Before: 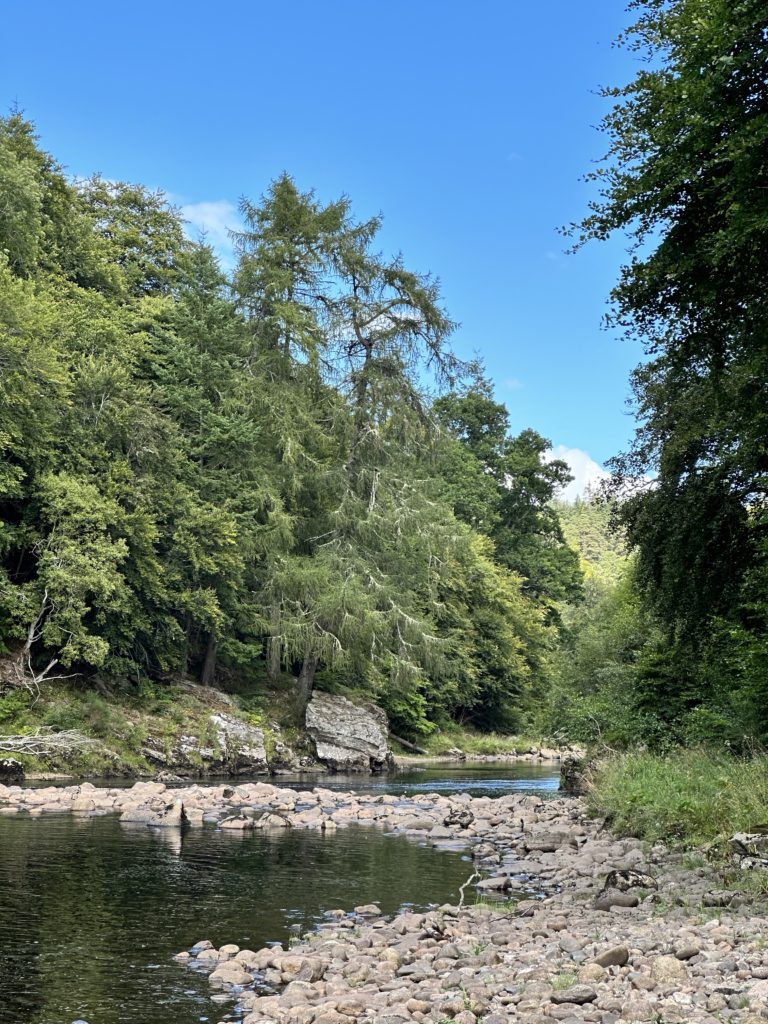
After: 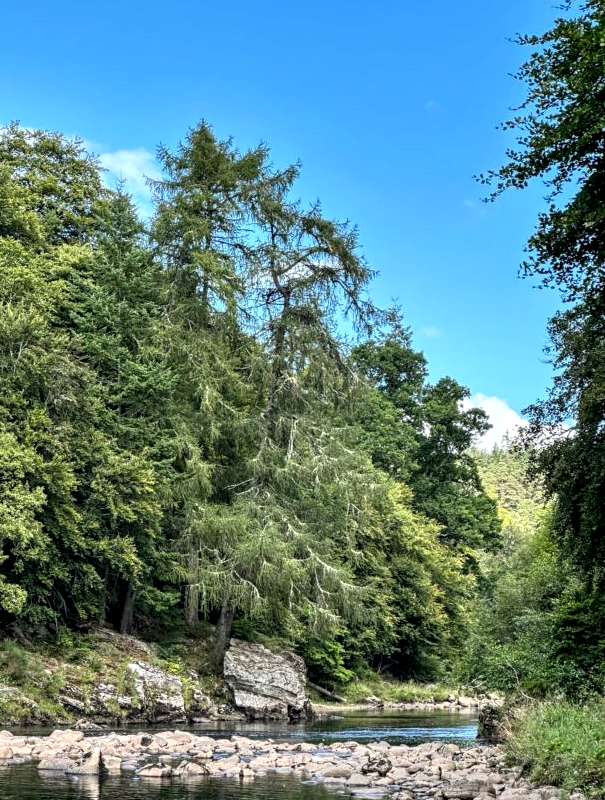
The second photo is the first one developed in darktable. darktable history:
crop and rotate: left 10.77%, top 5.1%, right 10.41%, bottom 16.76%
local contrast: detail 150%
